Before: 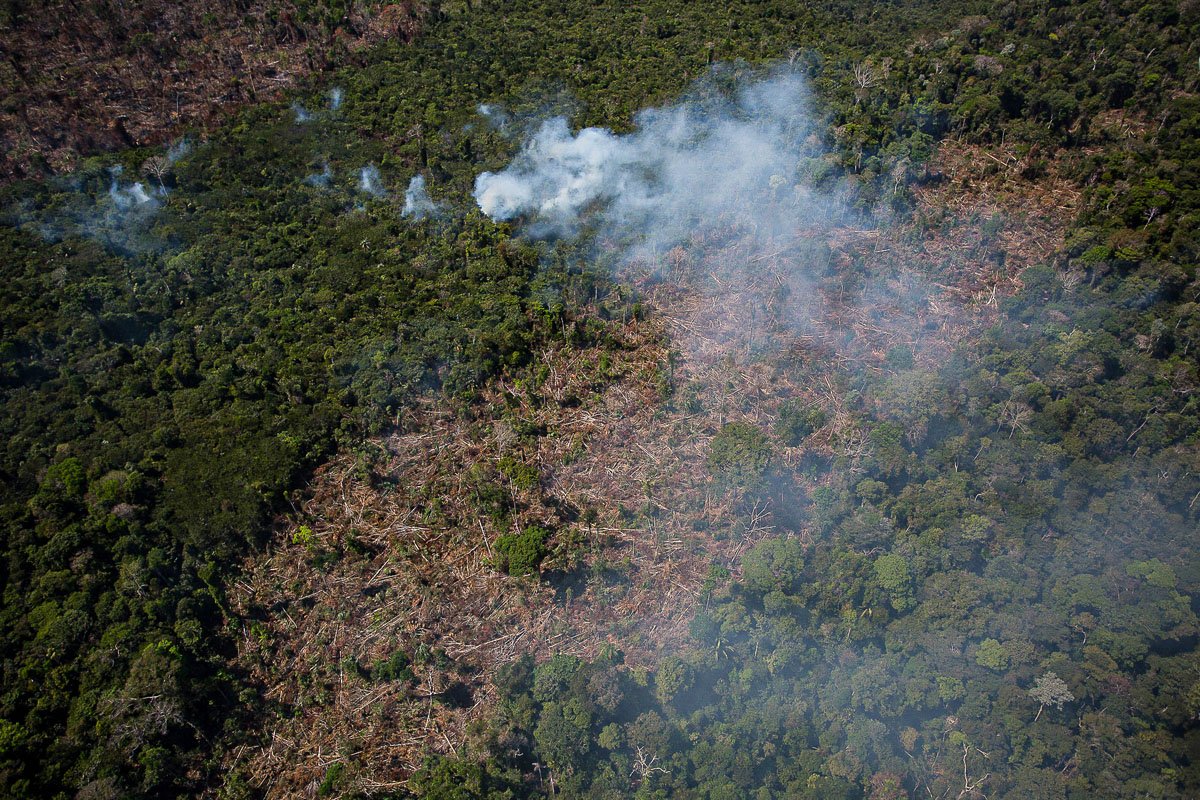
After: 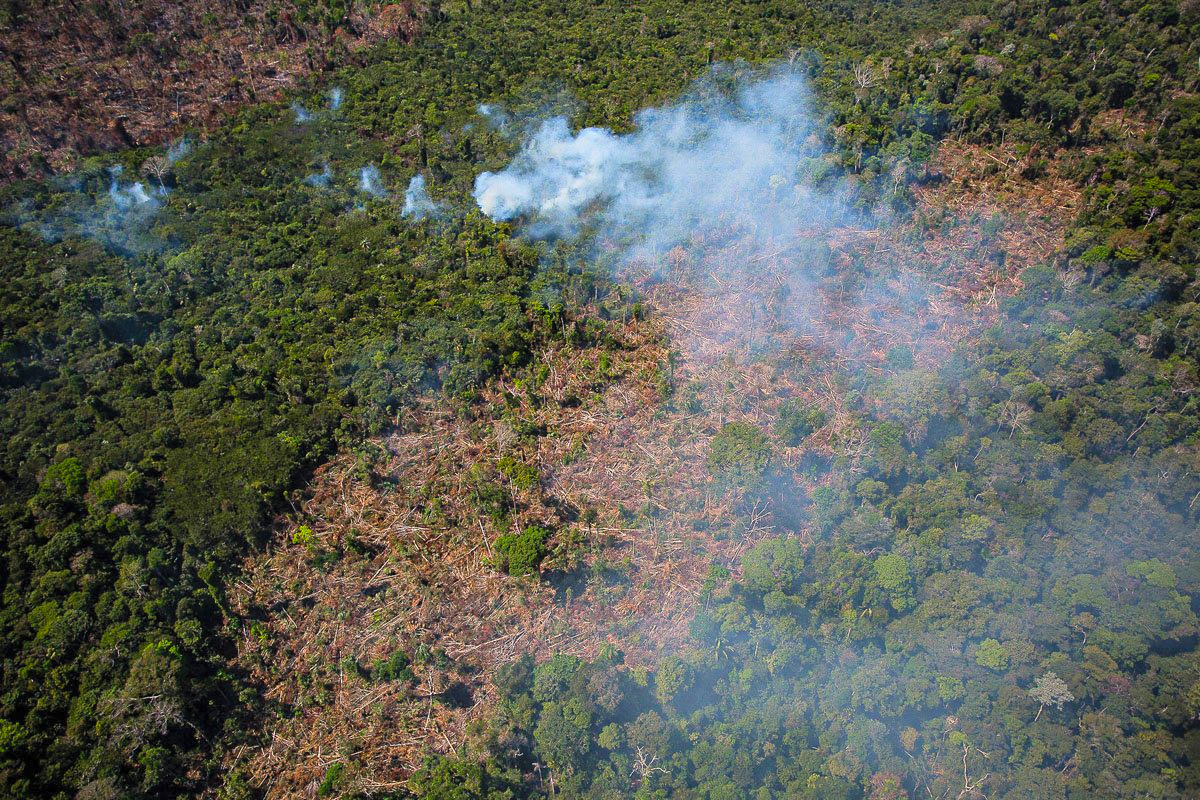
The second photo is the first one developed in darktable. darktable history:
contrast brightness saturation: contrast 0.07, brightness 0.174, saturation 0.417
